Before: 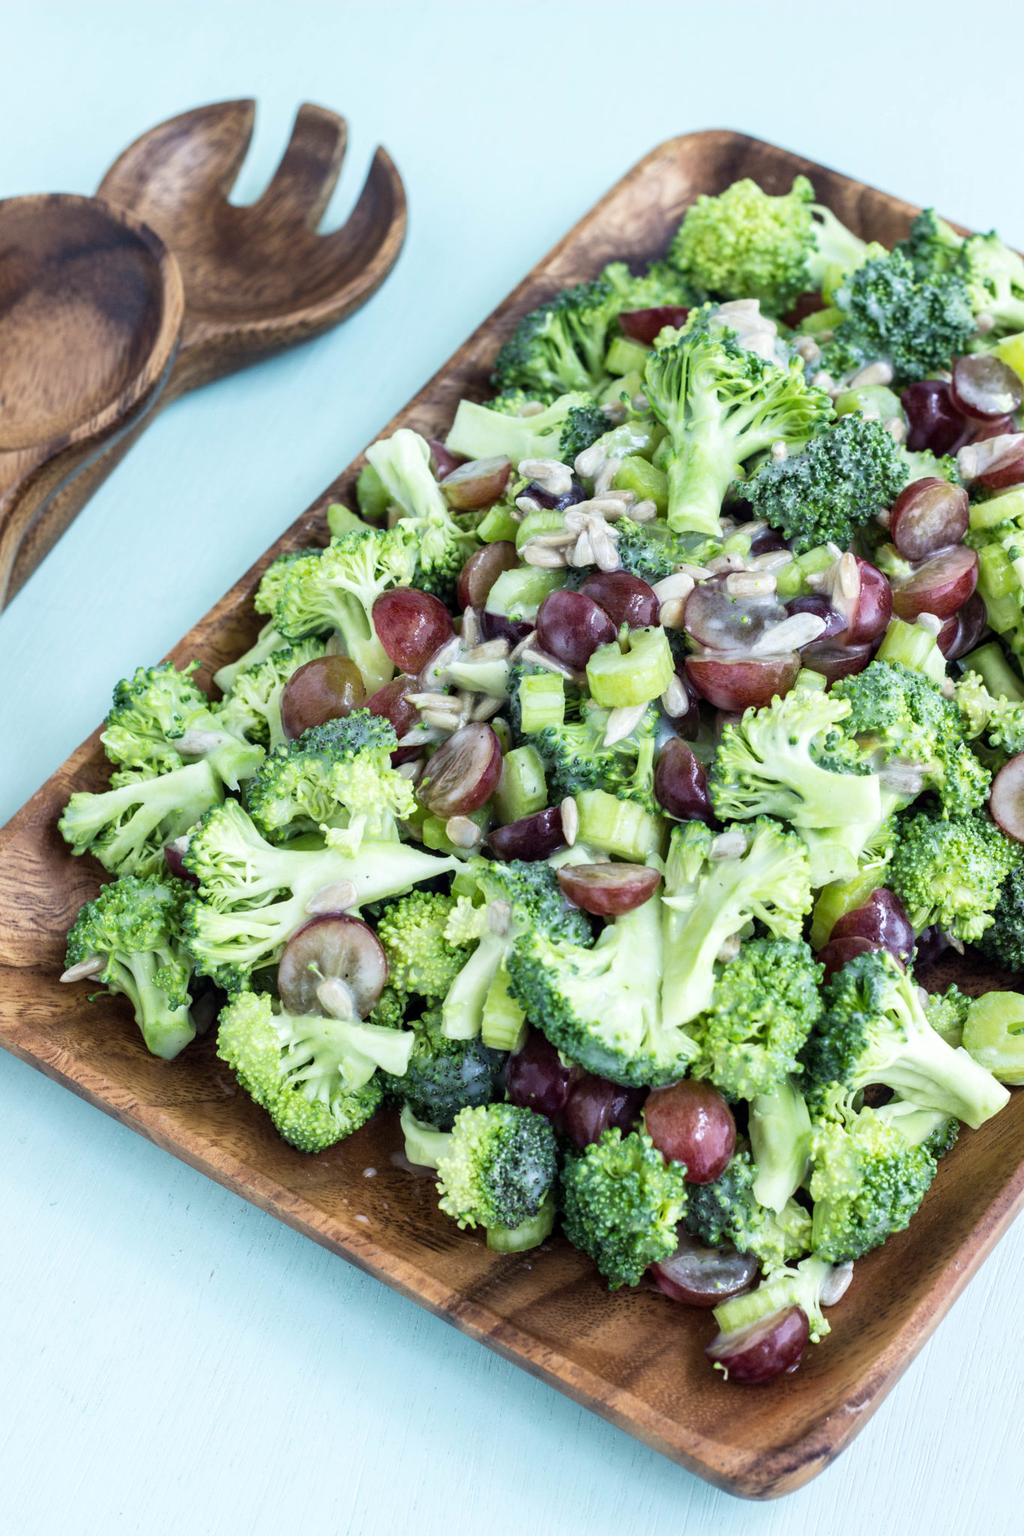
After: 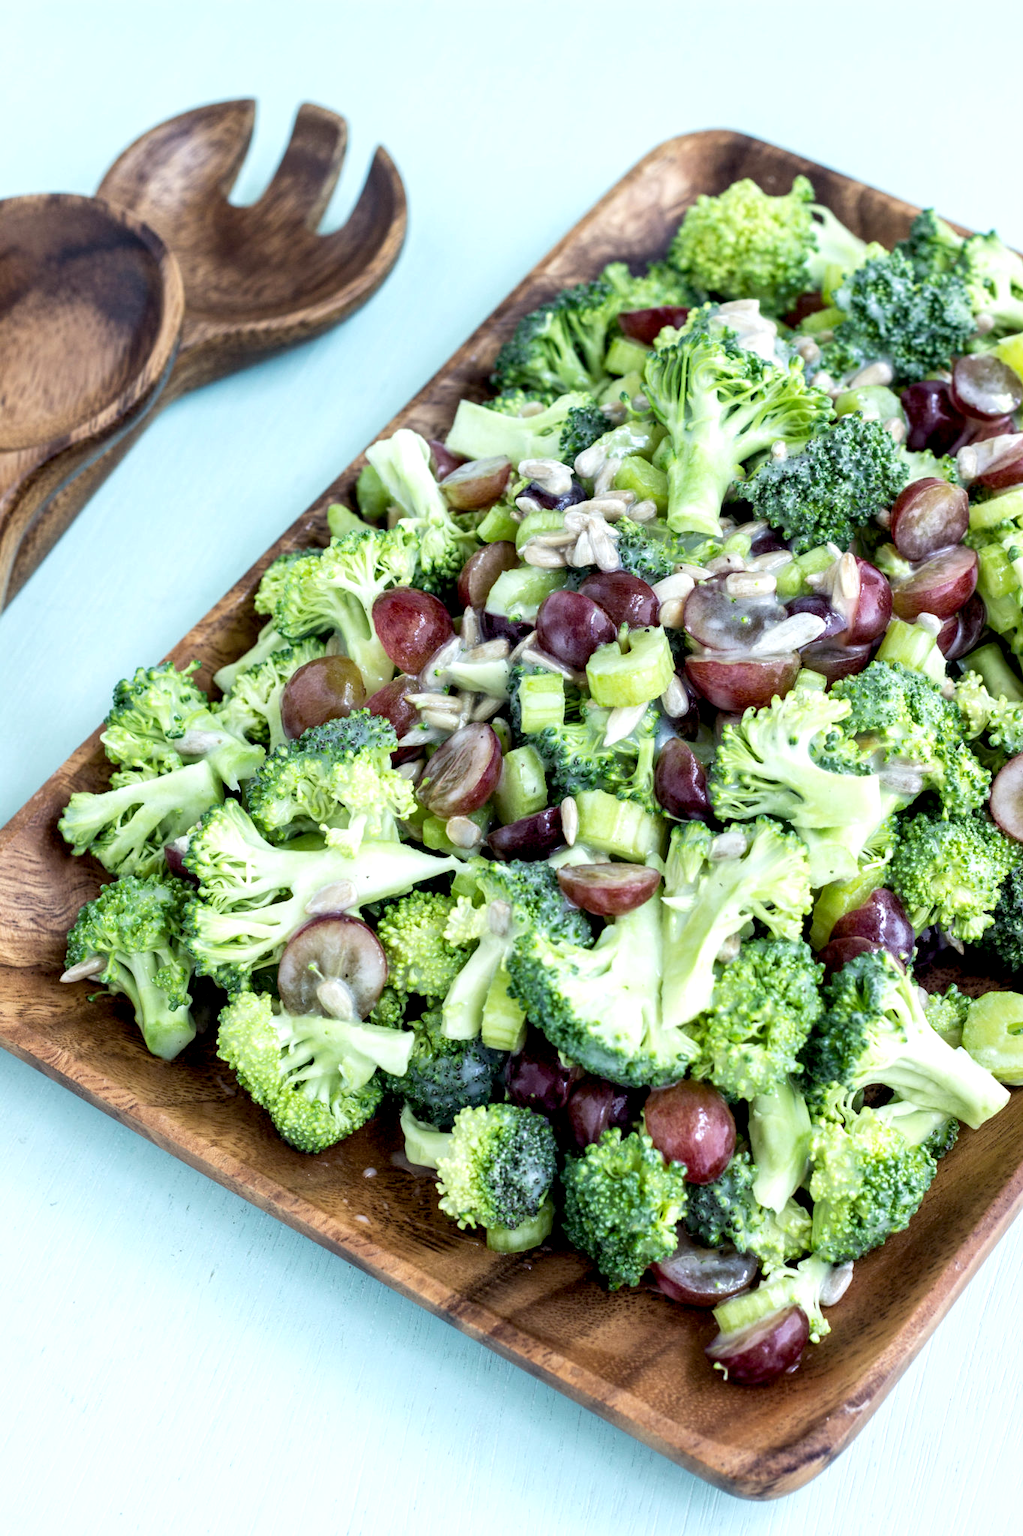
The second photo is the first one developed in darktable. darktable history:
color balance rgb: perceptual saturation grading › global saturation 0.182%
local contrast: highlights 105%, shadows 103%, detail 119%, midtone range 0.2
exposure: black level correction 0.007, exposure 0.159 EV, compensate highlight preservation false
tone equalizer: -8 EV 0.062 EV, edges refinement/feathering 500, mask exposure compensation -1.57 EV, preserve details no
